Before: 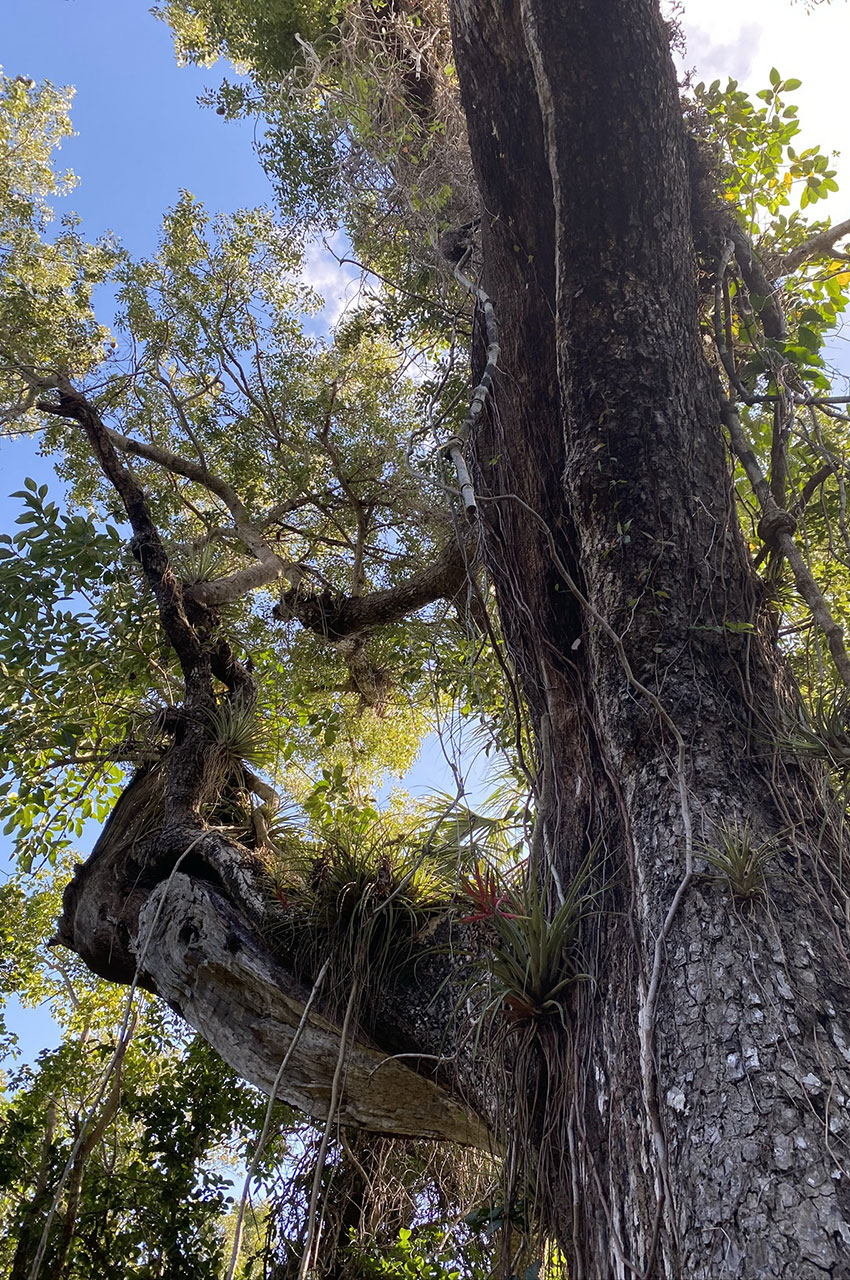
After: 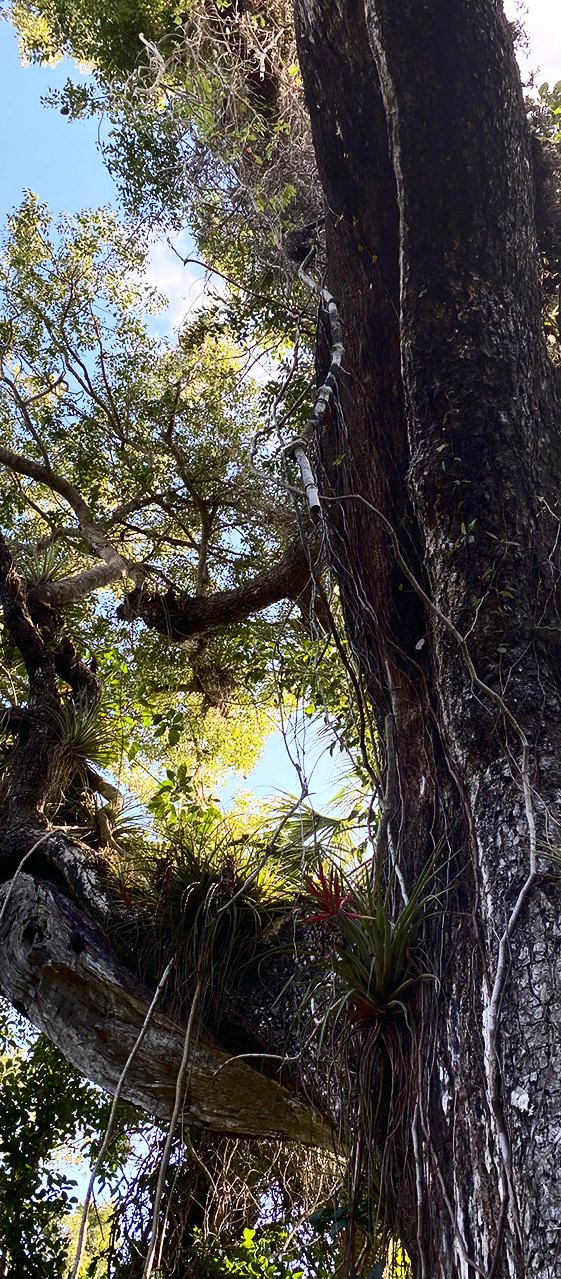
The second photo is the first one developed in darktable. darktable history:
contrast brightness saturation: contrast 0.4, brightness 0.1, saturation 0.21
crop and rotate: left 18.442%, right 15.508%
